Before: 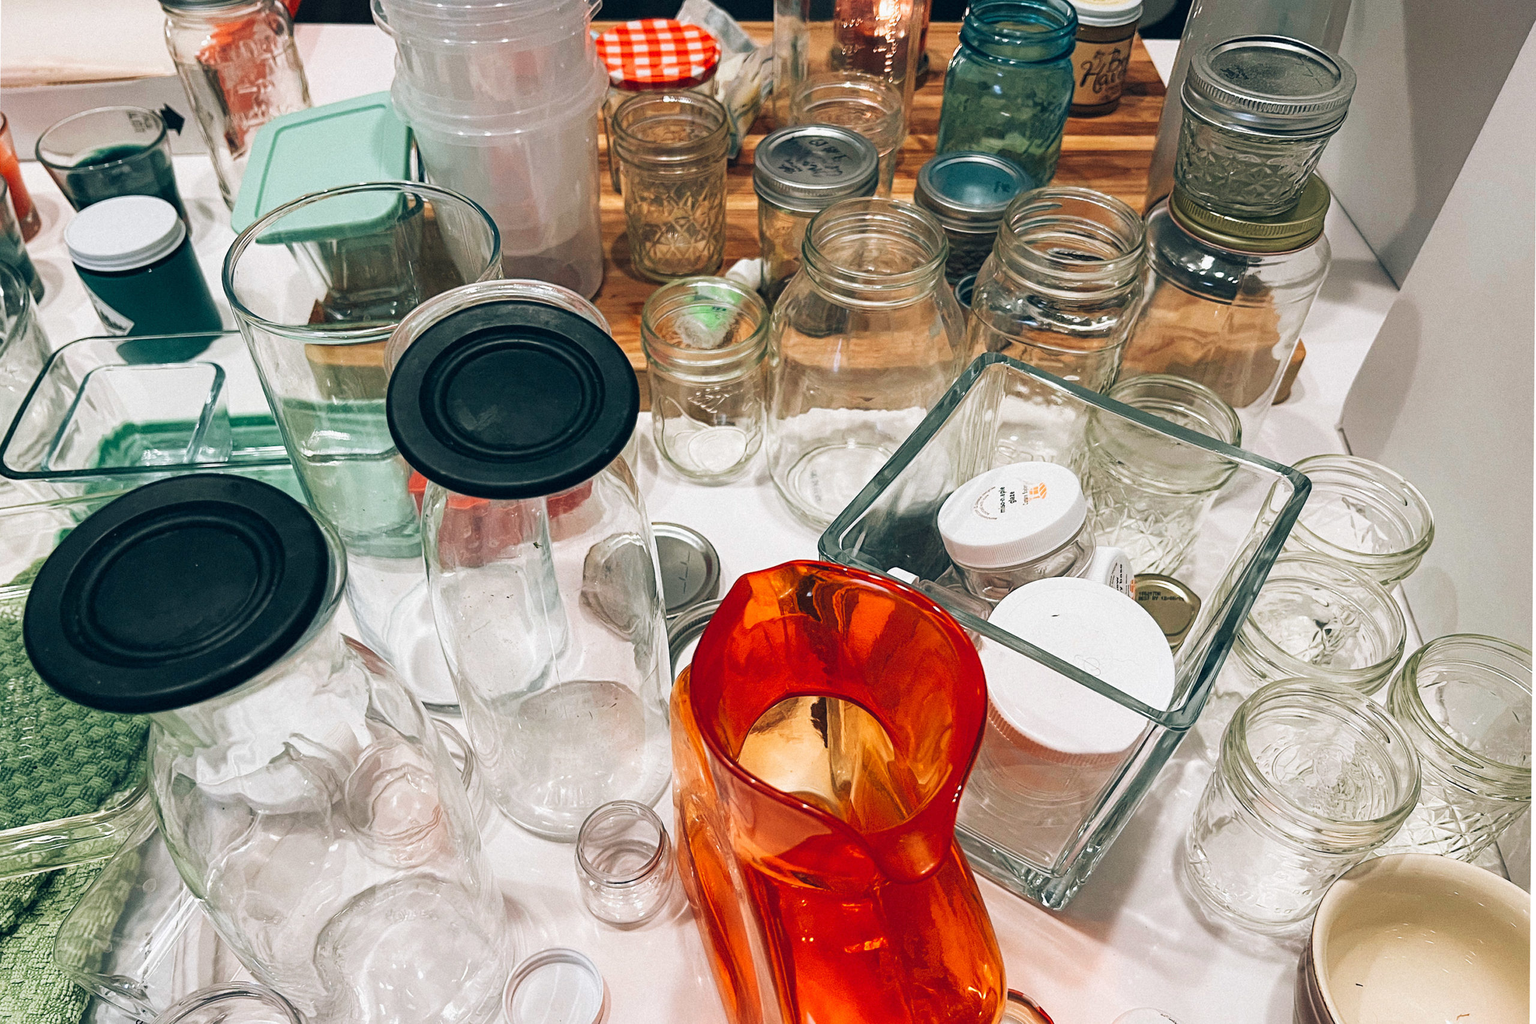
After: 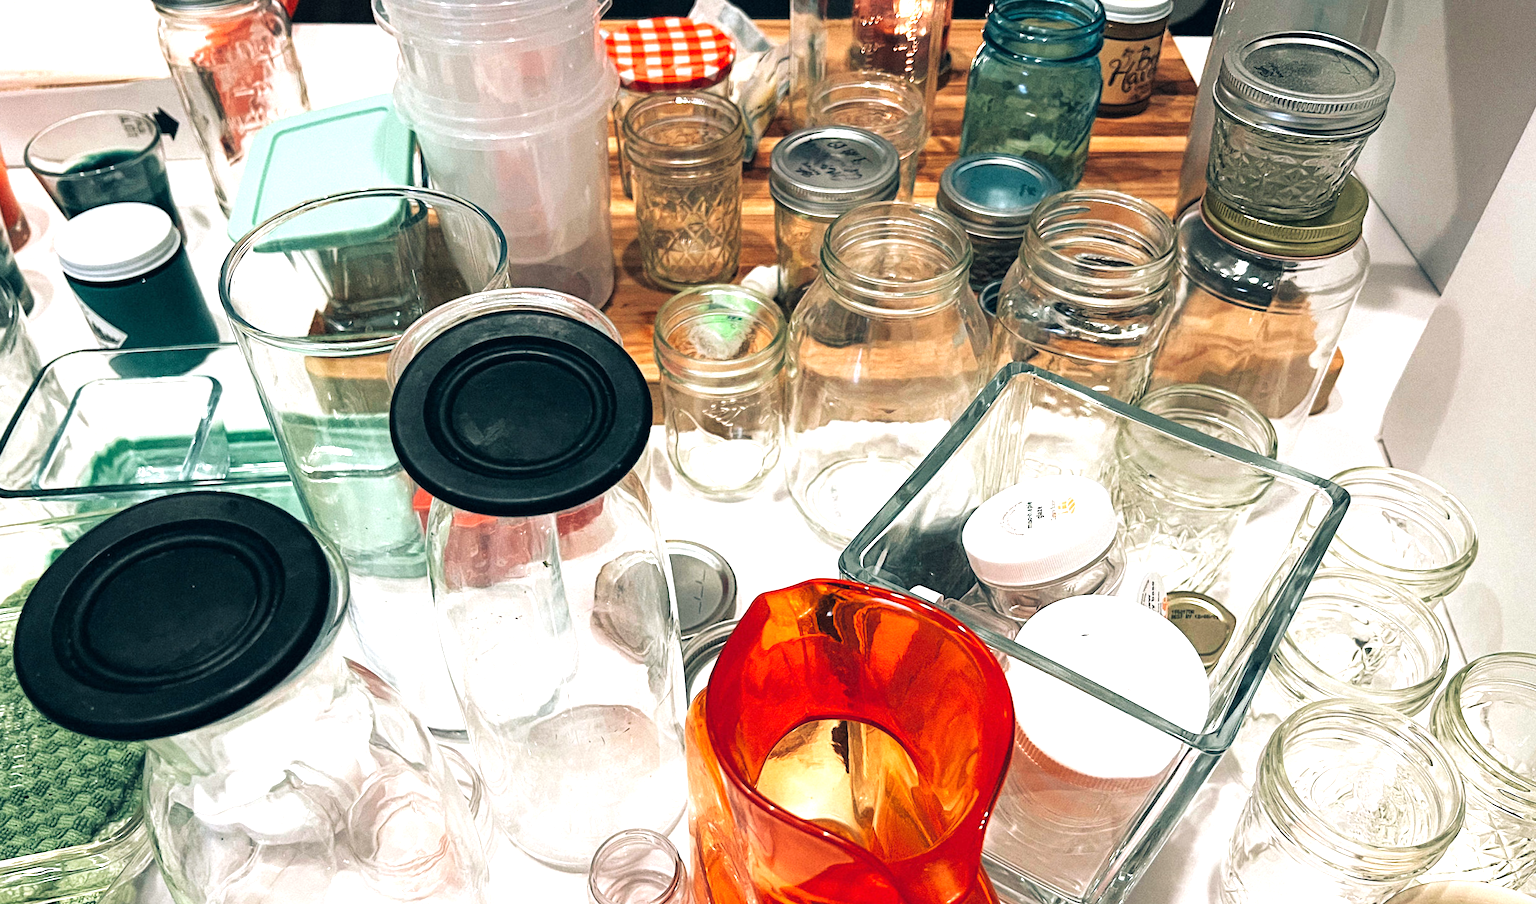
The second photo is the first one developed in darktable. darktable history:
tone equalizer: -8 EV -0.71 EV, -7 EV -0.69 EV, -6 EV -0.62 EV, -5 EV -0.375 EV, -3 EV 0.379 EV, -2 EV 0.6 EV, -1 EV 0.695 EV, +0 EV 0.746 EV
crop and rotate: angle 0.236°, left 0.433%, right 2.634%, bottom 14.365%
